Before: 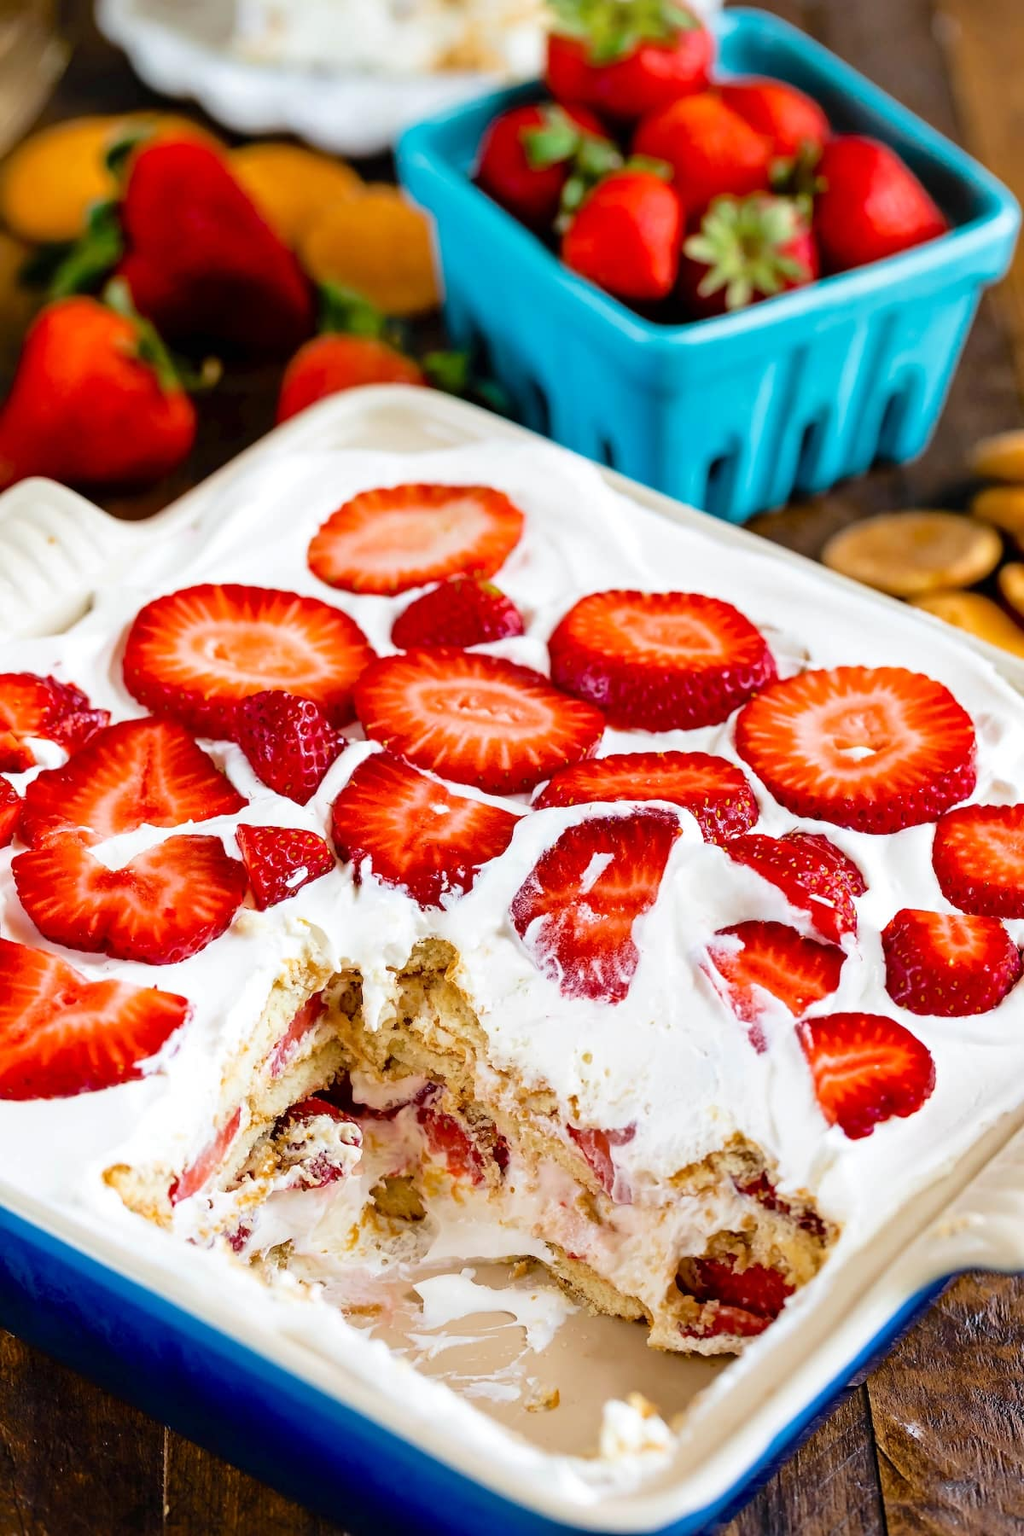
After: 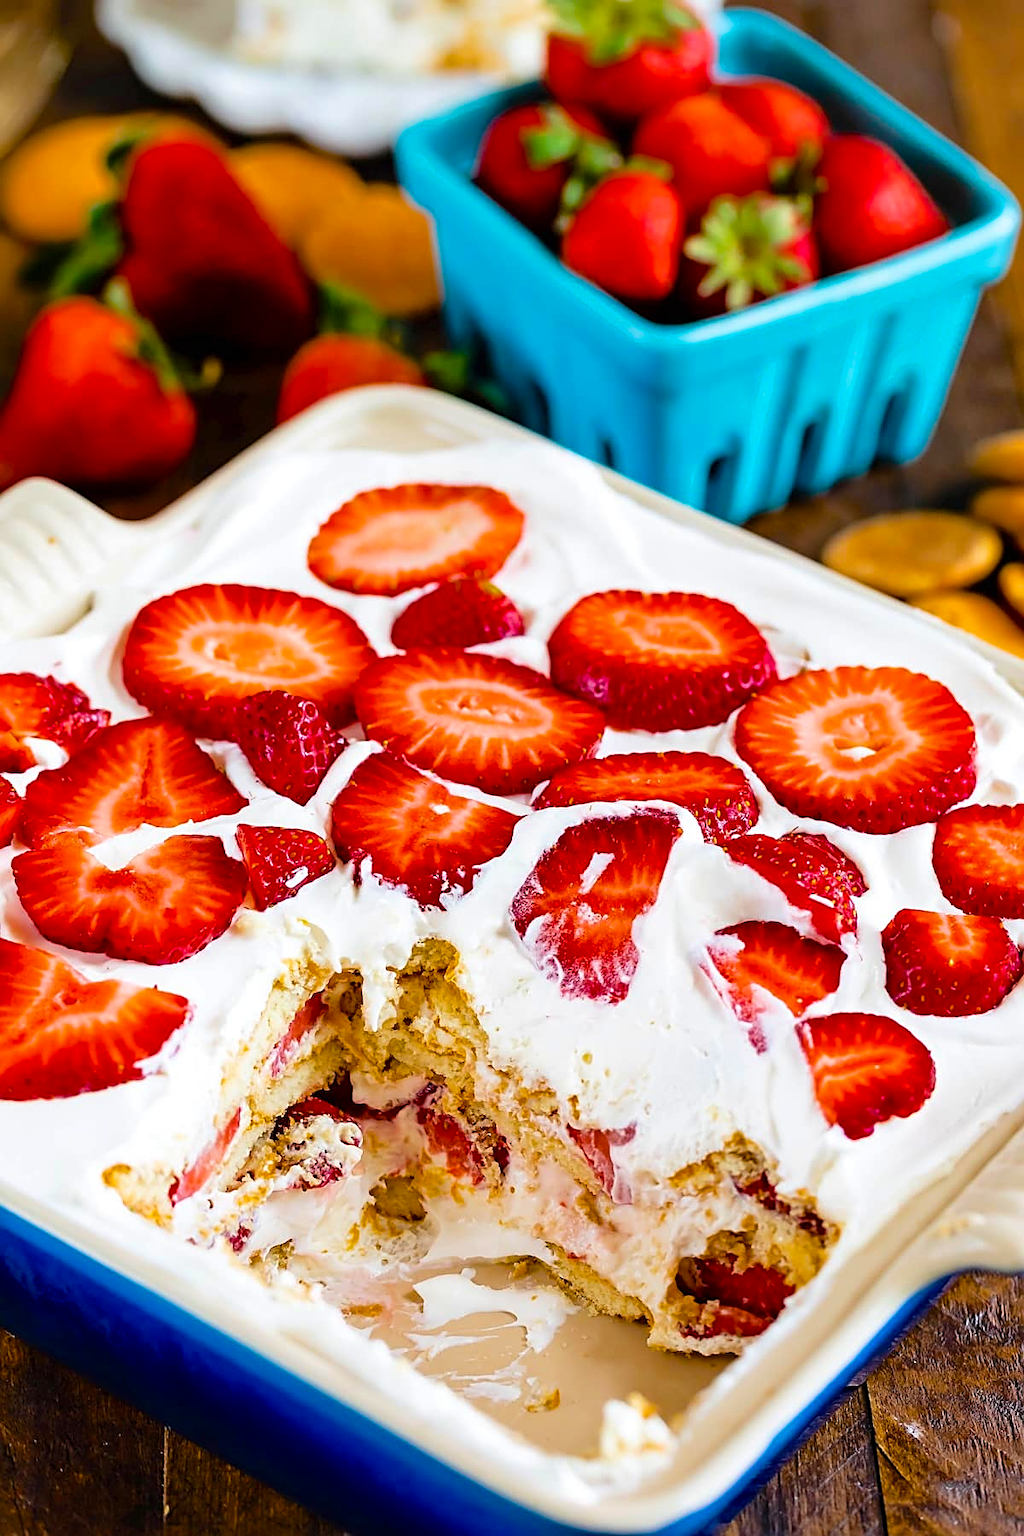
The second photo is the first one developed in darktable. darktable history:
sharpen: on, module defaults
color balance rgb: perceptual saturation grading › global saturation 20%, global vibrance 20%
